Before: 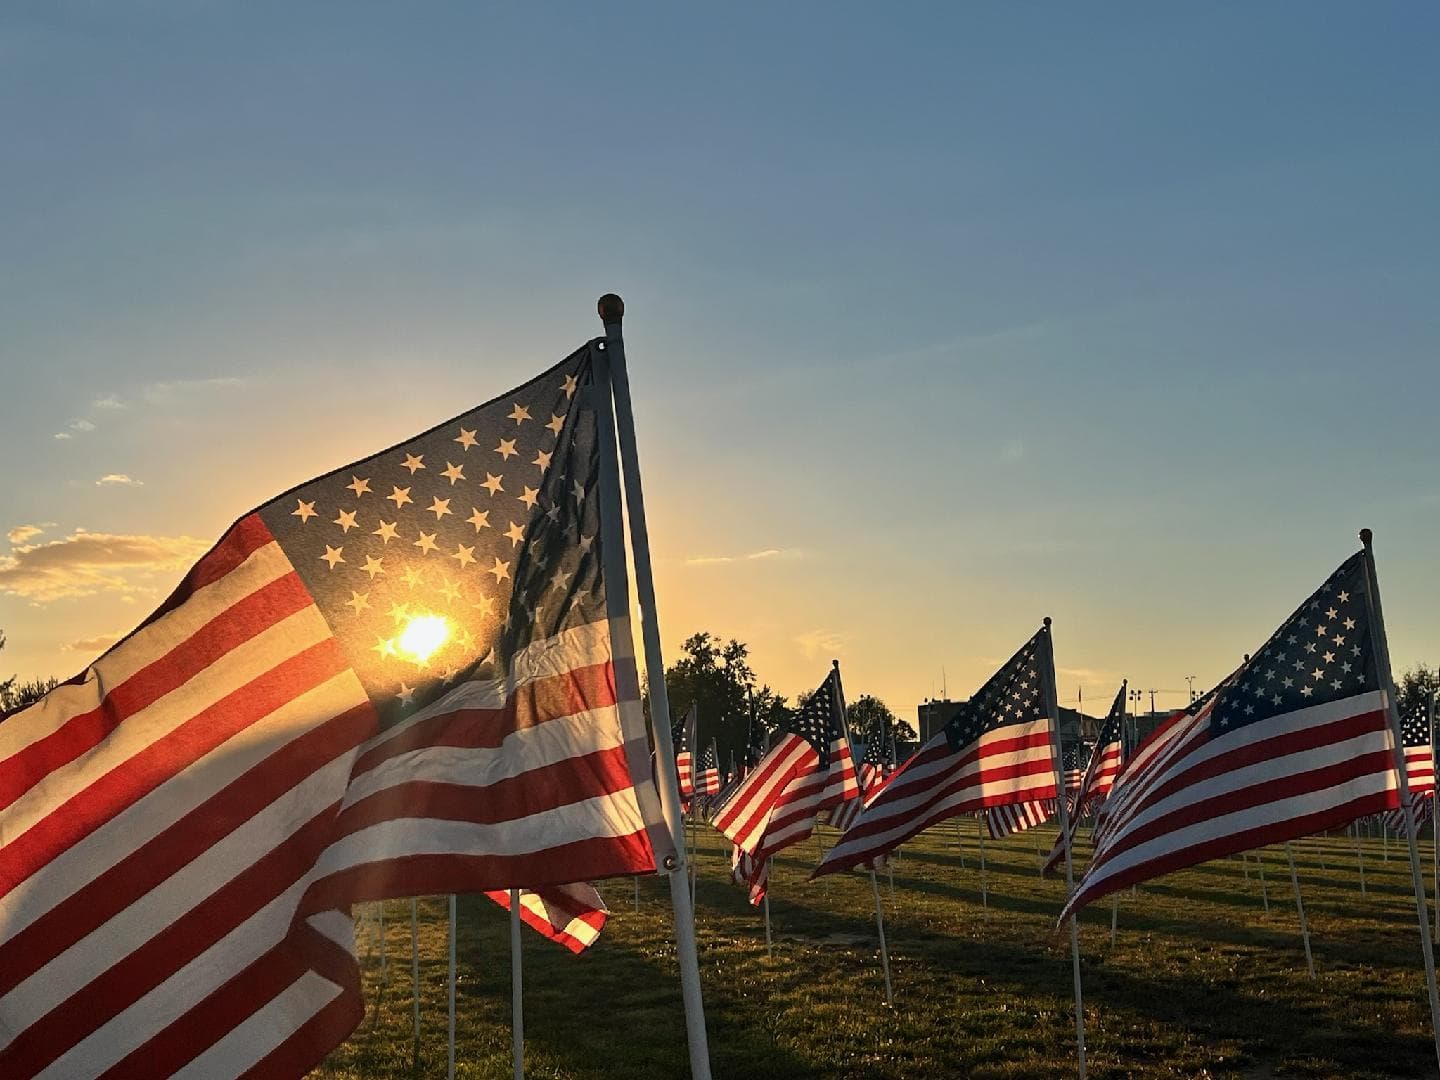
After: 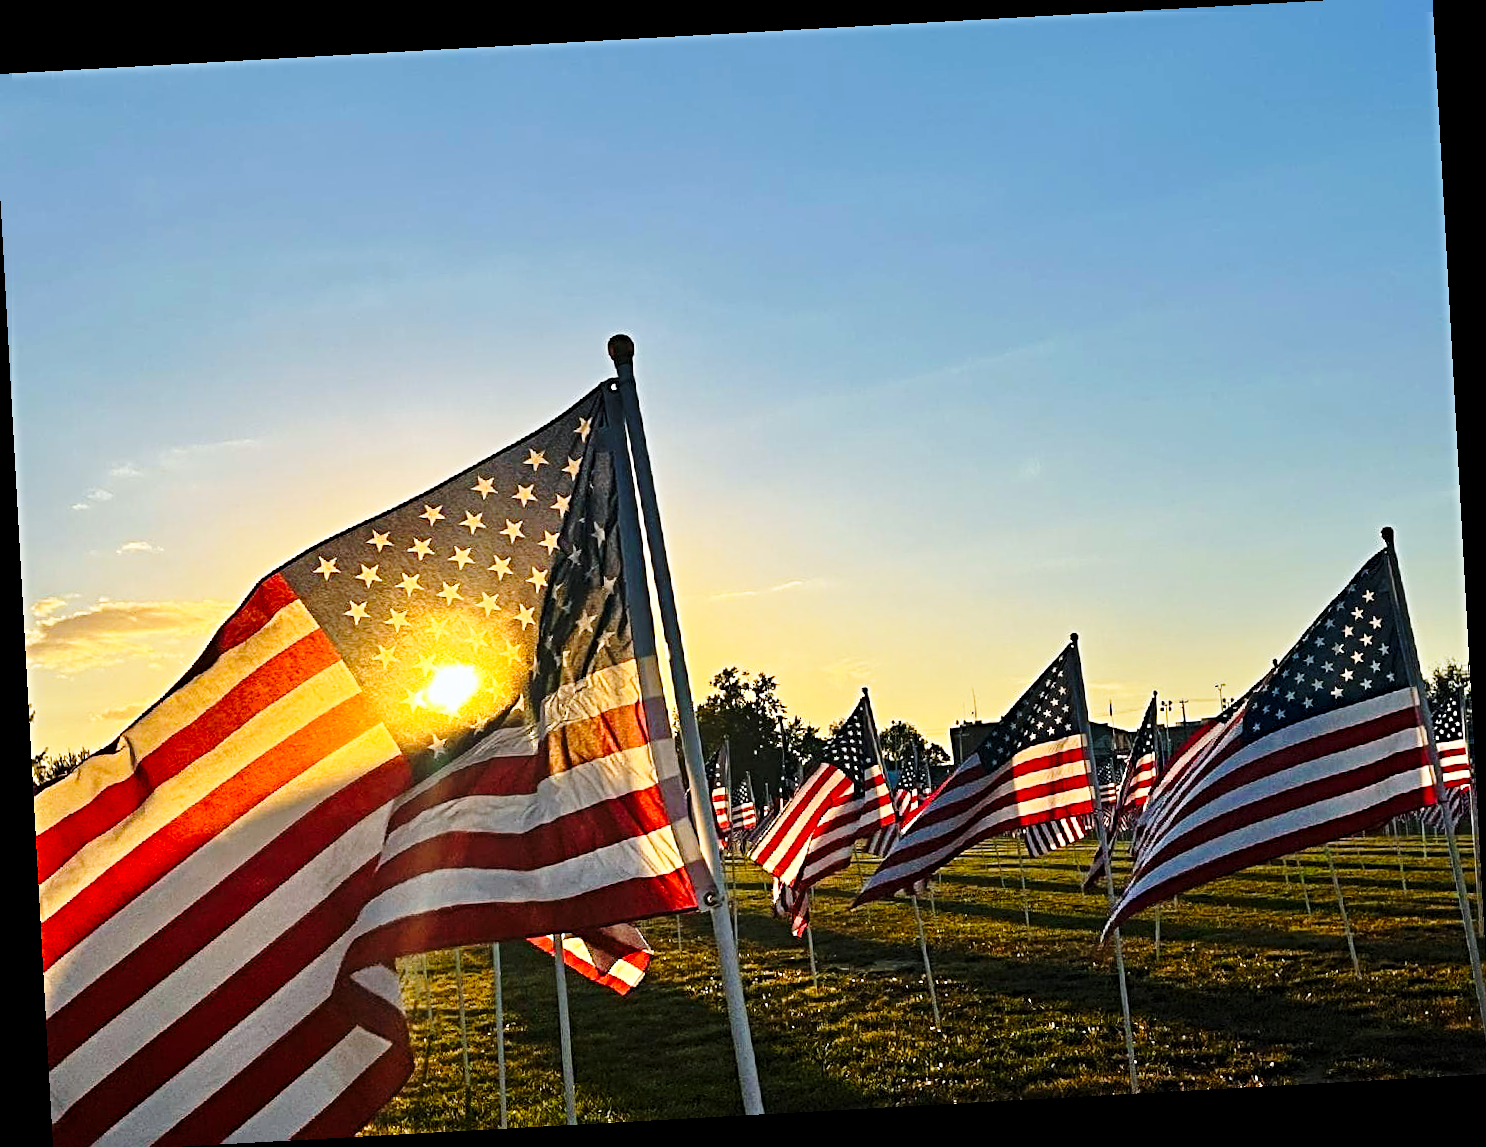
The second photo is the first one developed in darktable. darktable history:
base curve: curves: ch0 [(0, 0) (0.028, 0.03) (0.121, 0.232) (0.46, 0.748) (0.859, 0.968) (1, 1)], preserve colors none
color balance rgb: perceptual saturation grading › global saturation 20%, global vibrance 20%
rotate and perspective: rotation -3.18°, automatic cropping off
crop: left 0.434%, top 0.485%, right 0.244%, bottom 0.386%
sharpen: radius 4.883
white balance: red 0.967, blue 1.049
